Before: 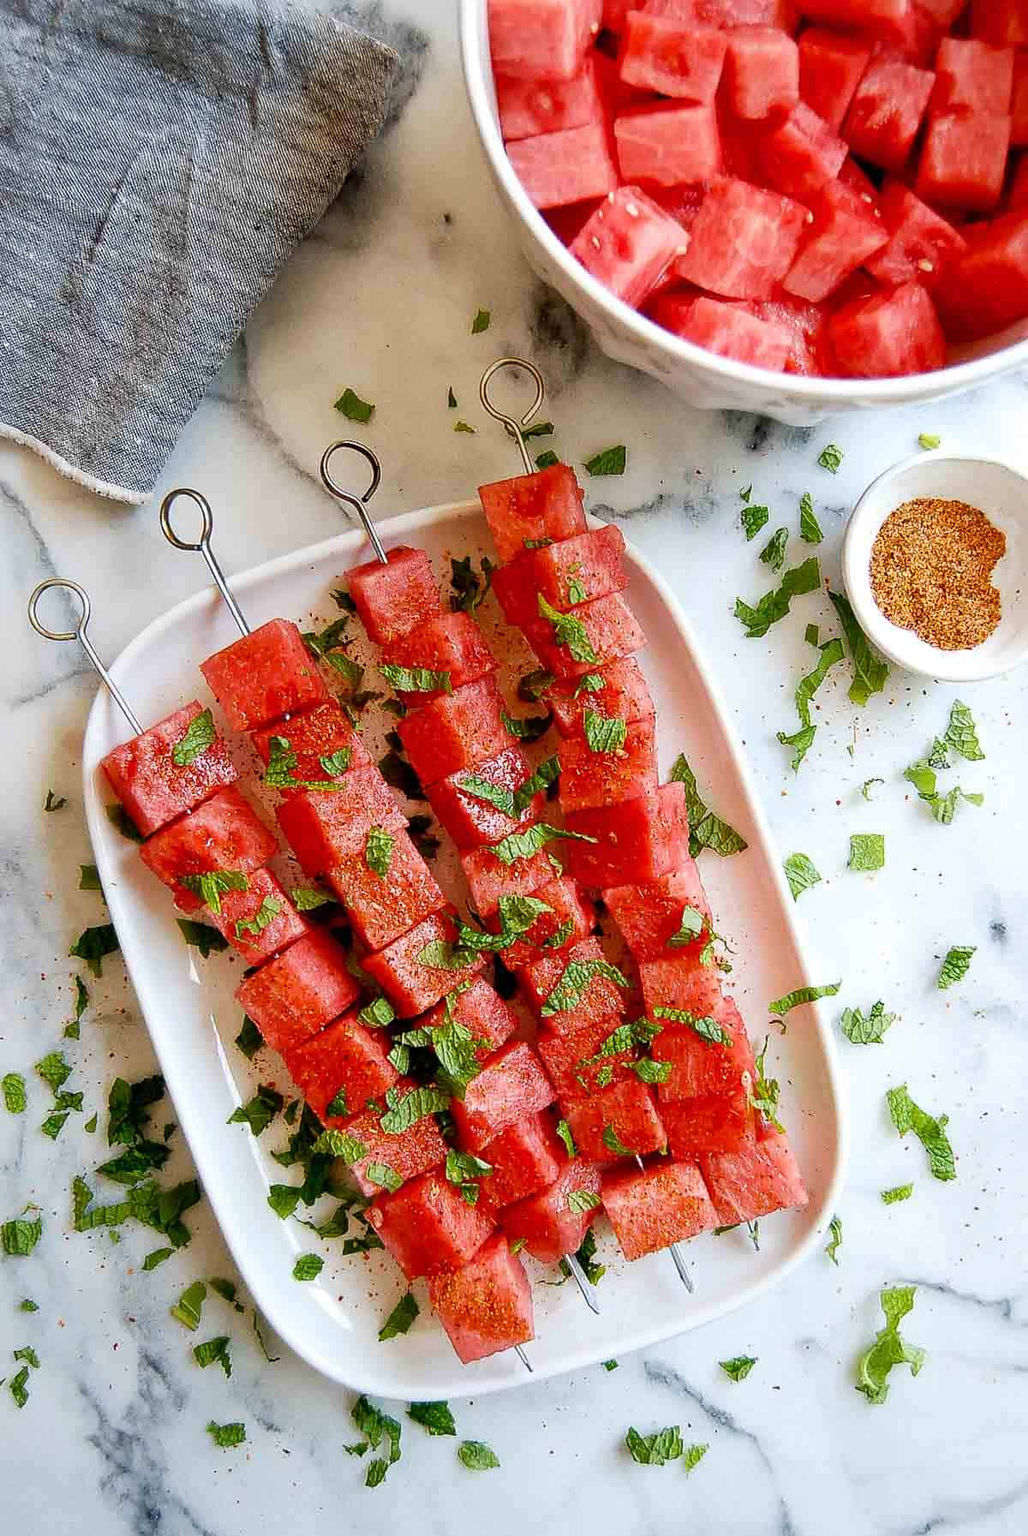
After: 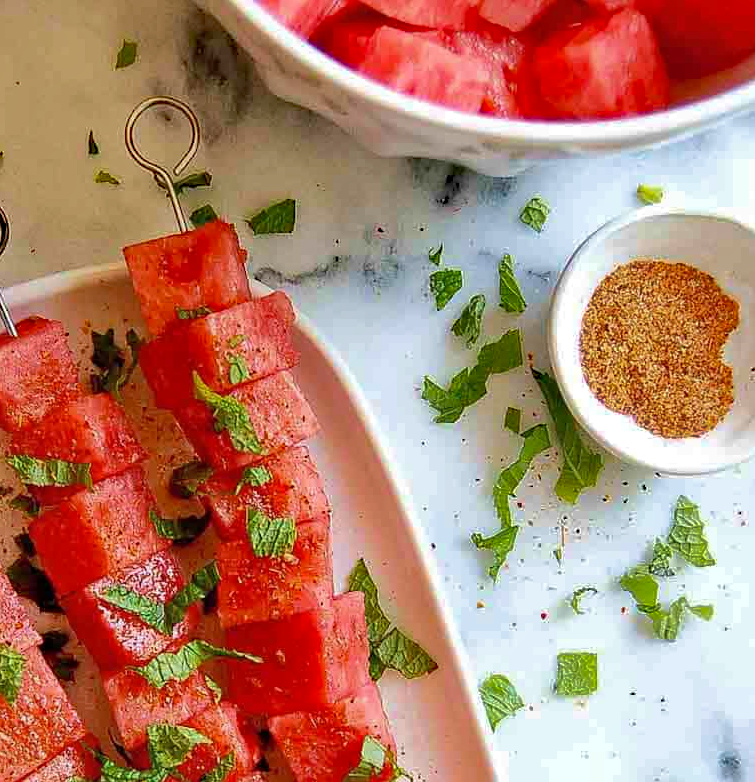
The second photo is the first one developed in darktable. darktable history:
shadows and highlights: on, module defaults
haze removal: strength 0.304, distance 0.25, compatibility mode true, adaptive false
crop: left 36.303%, top 17.939%, right 0.706%, bottom 38.445%
velvia: on, module defaults
